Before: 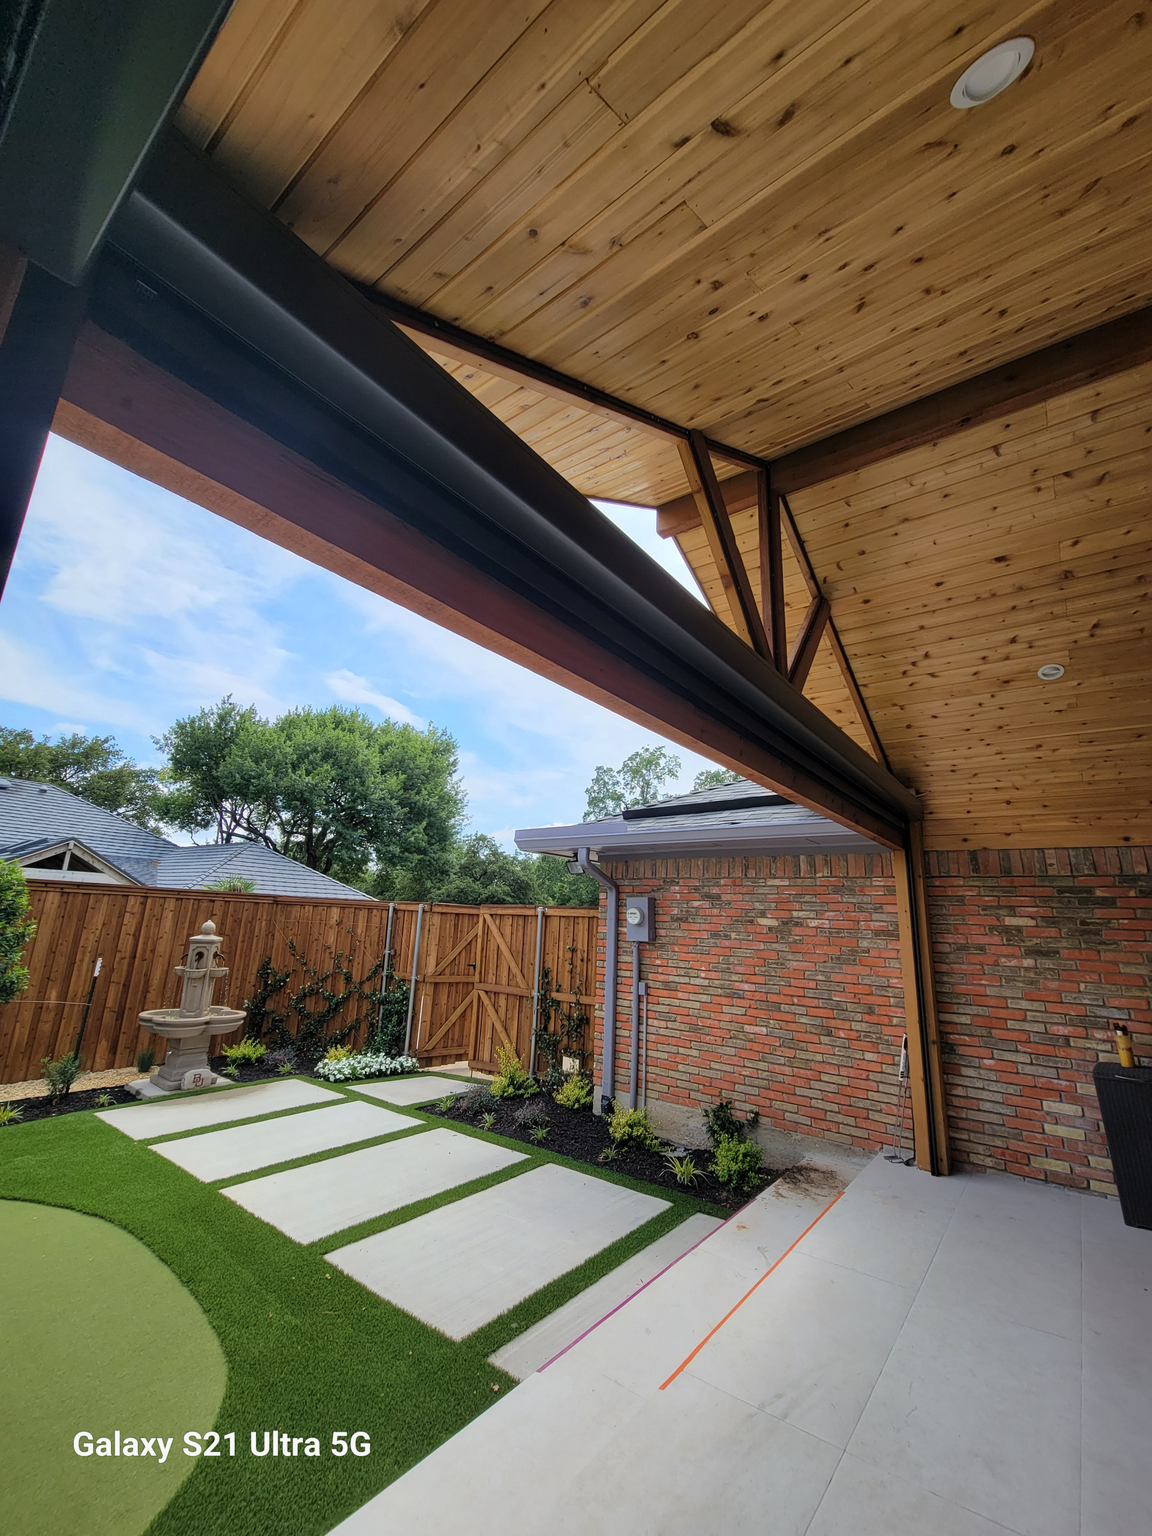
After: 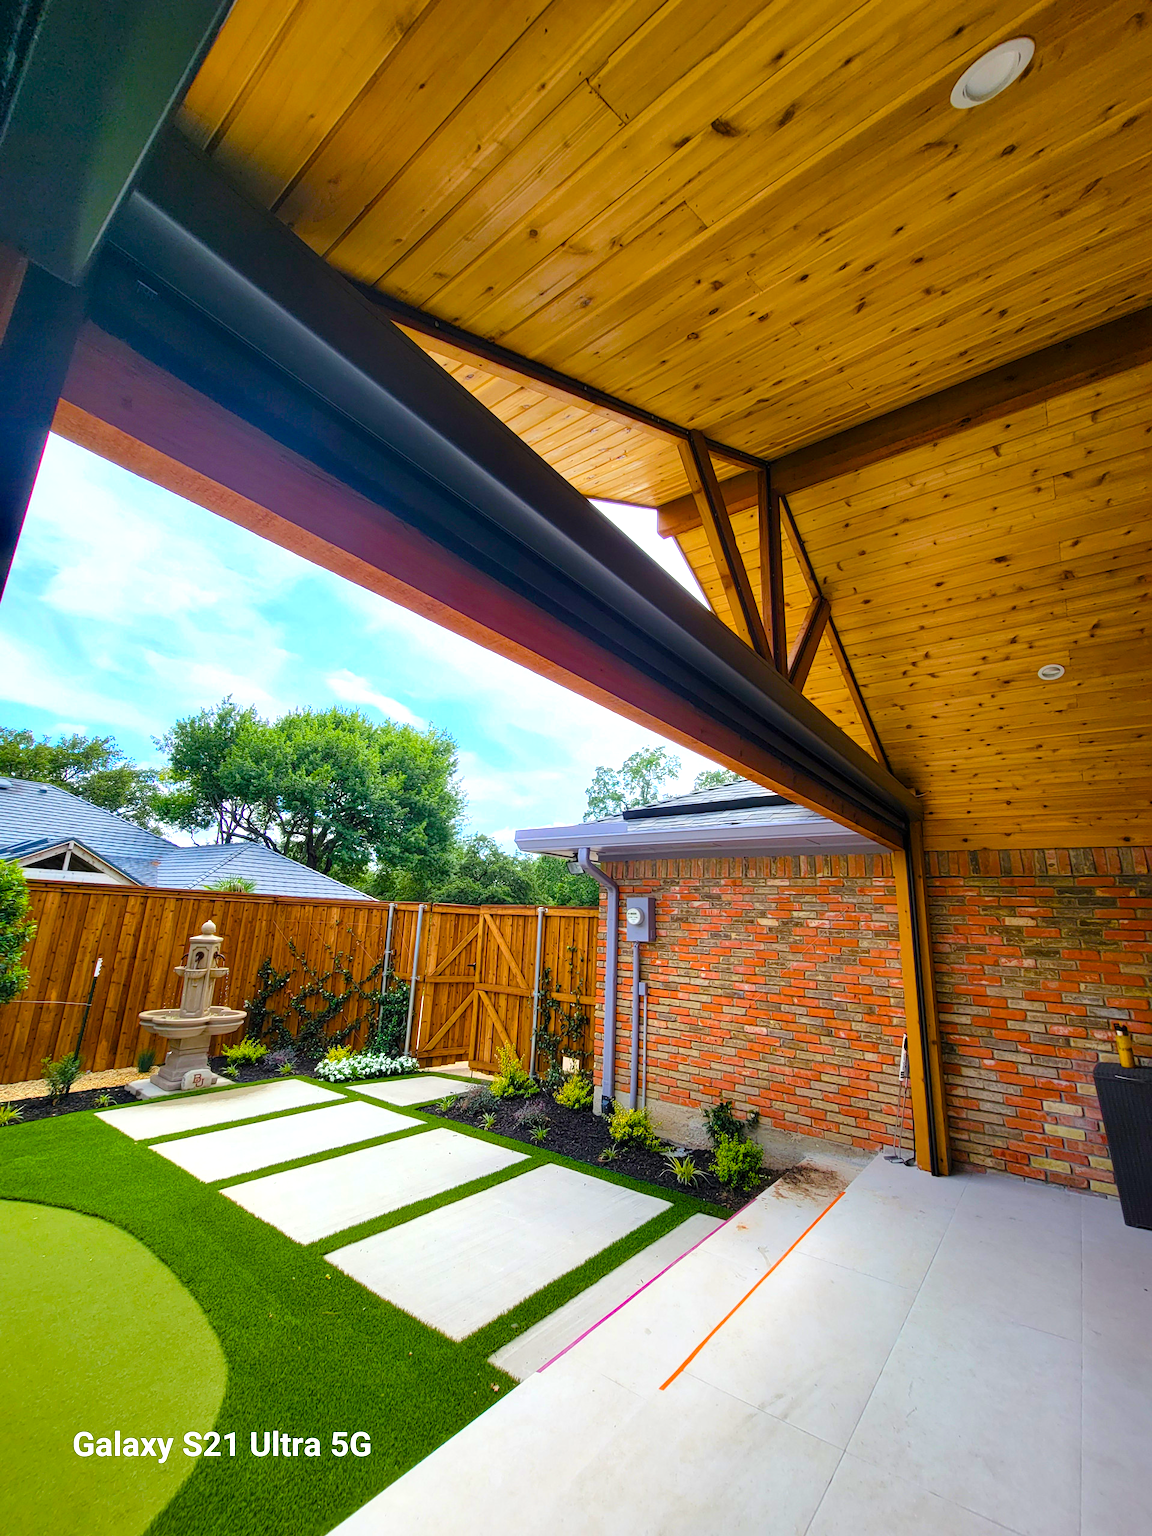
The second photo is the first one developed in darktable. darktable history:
exposure: black level correction 0, exposure 0.696 EV, compensate highlight preservation false
color balance rgb: linear chroma grading › global chroma 15.286%, perceptual saturation grading › global saturation 43.733%, perceptual saturation grading › highlights -25.607%, perceptual saturation grading › shadows 49.711%, global vibrance 18.894%
levels: mode automatic, levels [0.016, 0.484, 0.953]
